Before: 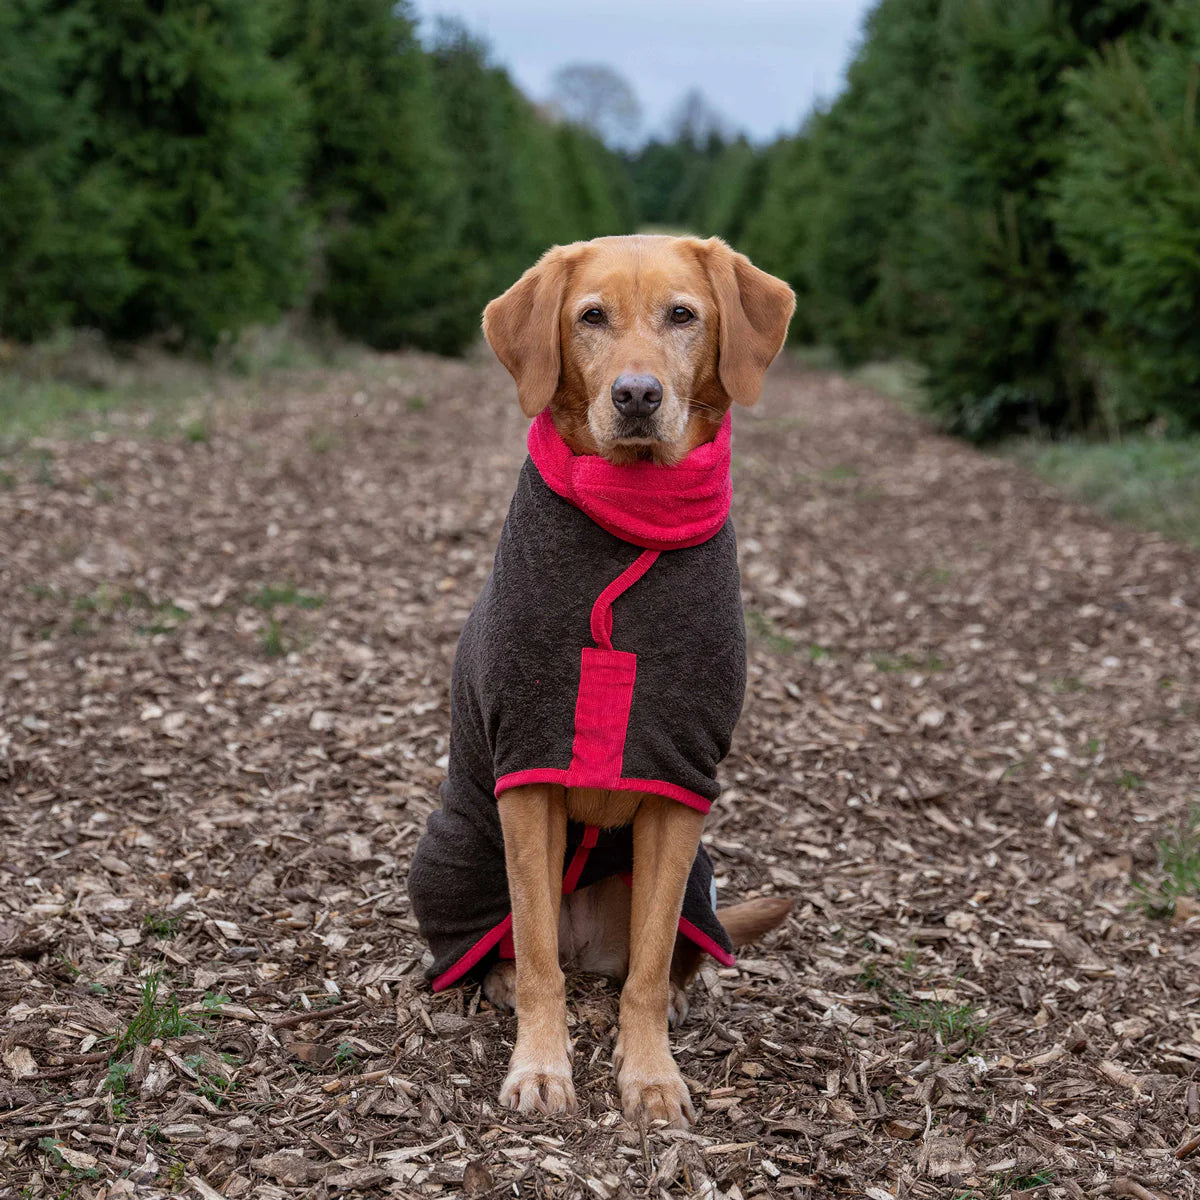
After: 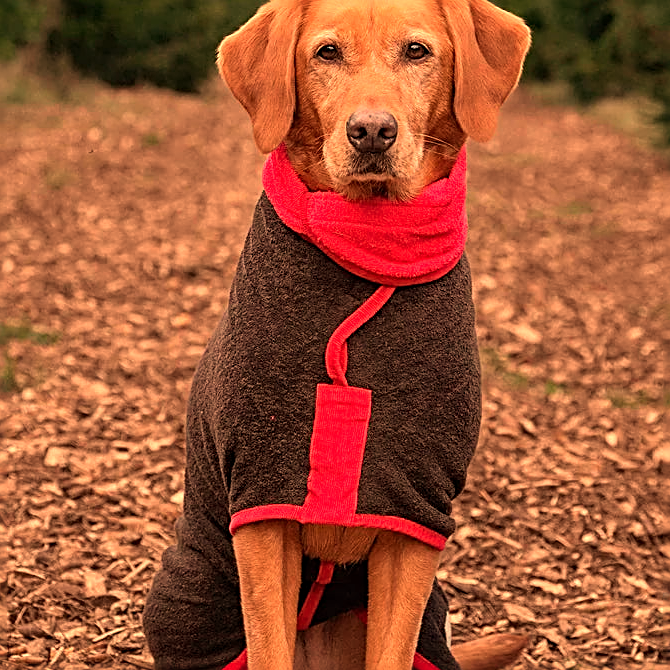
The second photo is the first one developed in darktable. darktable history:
white balance: red 1.467, blue 0.684
crop and rotate: left 22.13%, top 22.054%, right 22.026%, bottom 22.102%
sharpen: radius 2.676, amount 0.669
